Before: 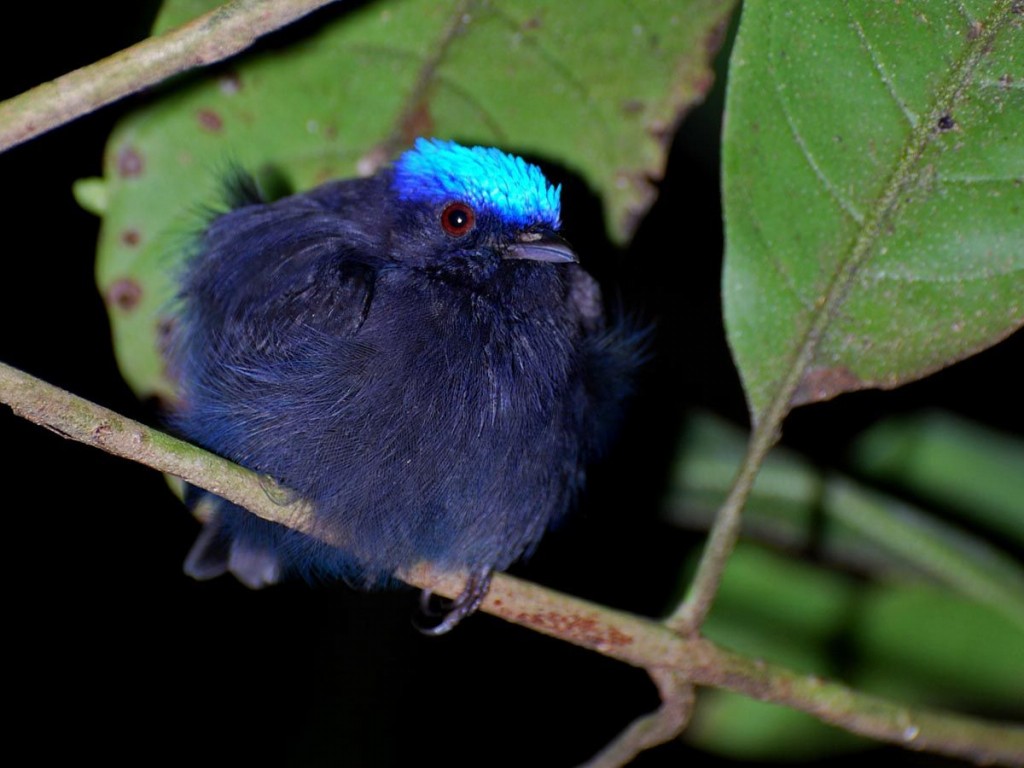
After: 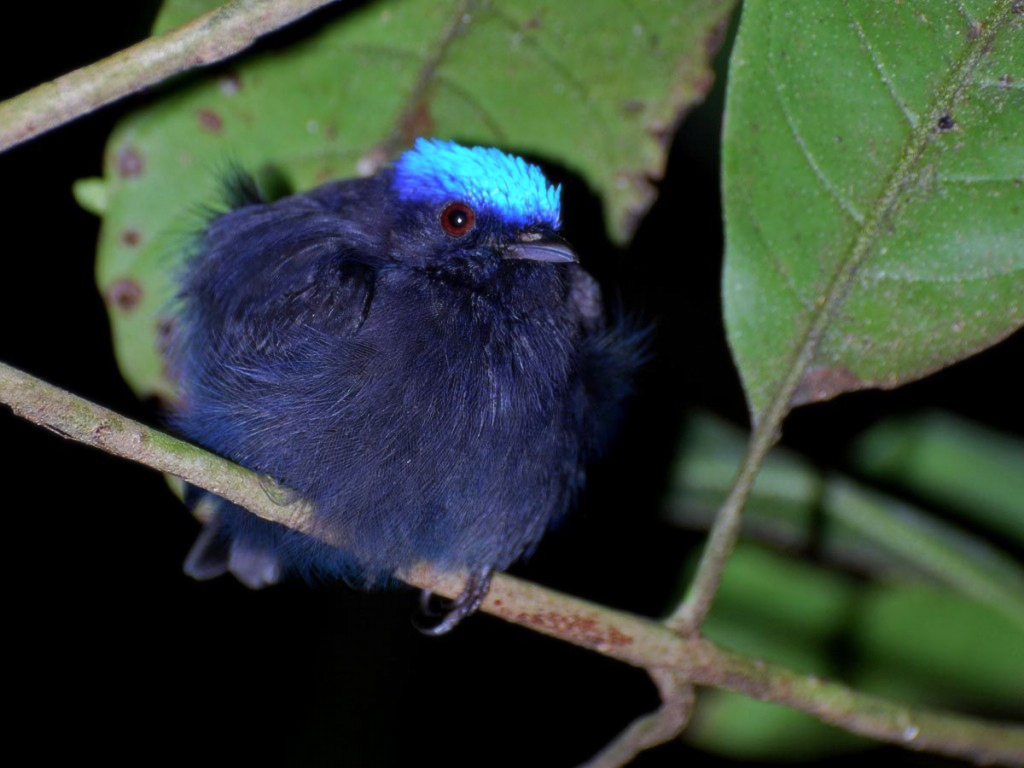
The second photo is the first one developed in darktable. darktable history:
soften: size 10%, saturation 50%, brightness 0.2 EV, mix 10%
white balance: red 0.967, blue 1.049
